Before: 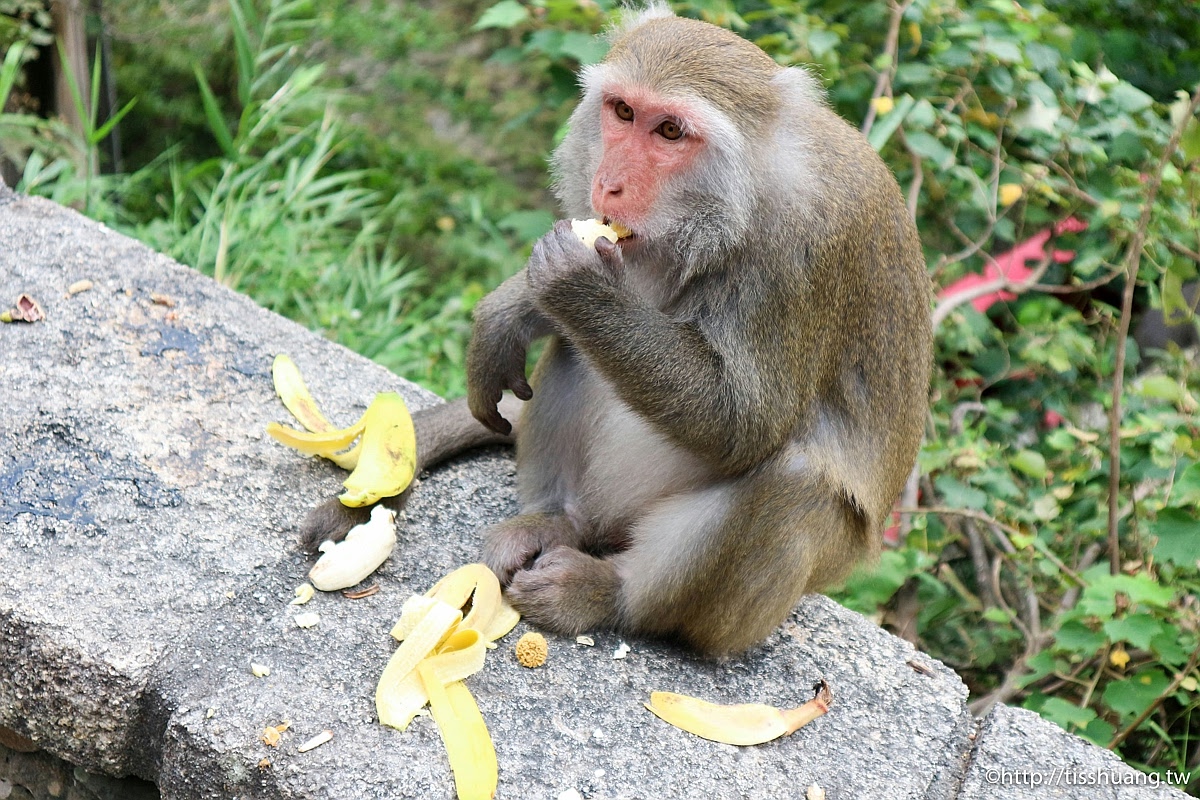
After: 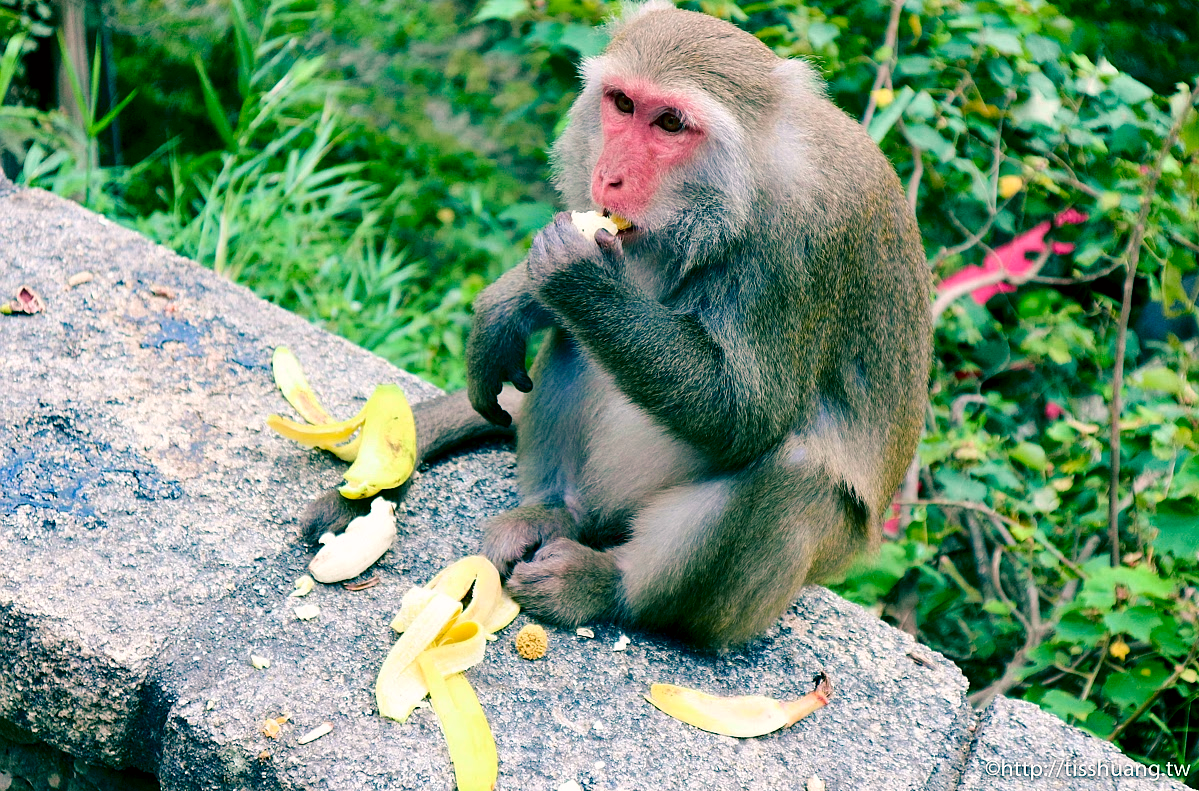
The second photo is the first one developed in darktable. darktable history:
crop: top 1.049%, right 0.001%
color balance rgb: shadows lift › luminance -28.76%, shadows lift › chroma 10%, shadows lift › hue 230°, power › chroma 0.5%, power › hue 215°, highlights gain › luminance 7.14%, highlights gain › chroma 1%, highlights gain › hue 50°, global offset › luminance -0.29%, global offset › hue 260°, perceptual saturation grading › global saturation 20%, perceptual saturation grading › highlights -13.92%, perceptual saturation grading › shadows 50%
velvia: strength 17%
tone curve: curves: ch0 [(0, 0) (0.068, 0.012) (0.183, 0.089) (0.341, 0.283) (0.547, 0.532) (0.828, 0.815) (1, 0.983)]; ch1 [(0, 0) (0.23, 0.166) (0.34, 0.308) (0.371, 0.337) (0.429, 0.411) (0.477, 0.462) (0.499, 0.5) (0.529, 0.537) (0.559, 0.582) (0.743, 0.798) (1, 1)]; ch2 [(0, 0) (0.431, 0.414) (0.498, 0.503) (0.524, 0.528) (0.568, 0.546) (0.6, 0.597) (0.634, 0.645) (0.728, 0.742) (1, 1)], color space Lab, independent channels, preserve colors none
